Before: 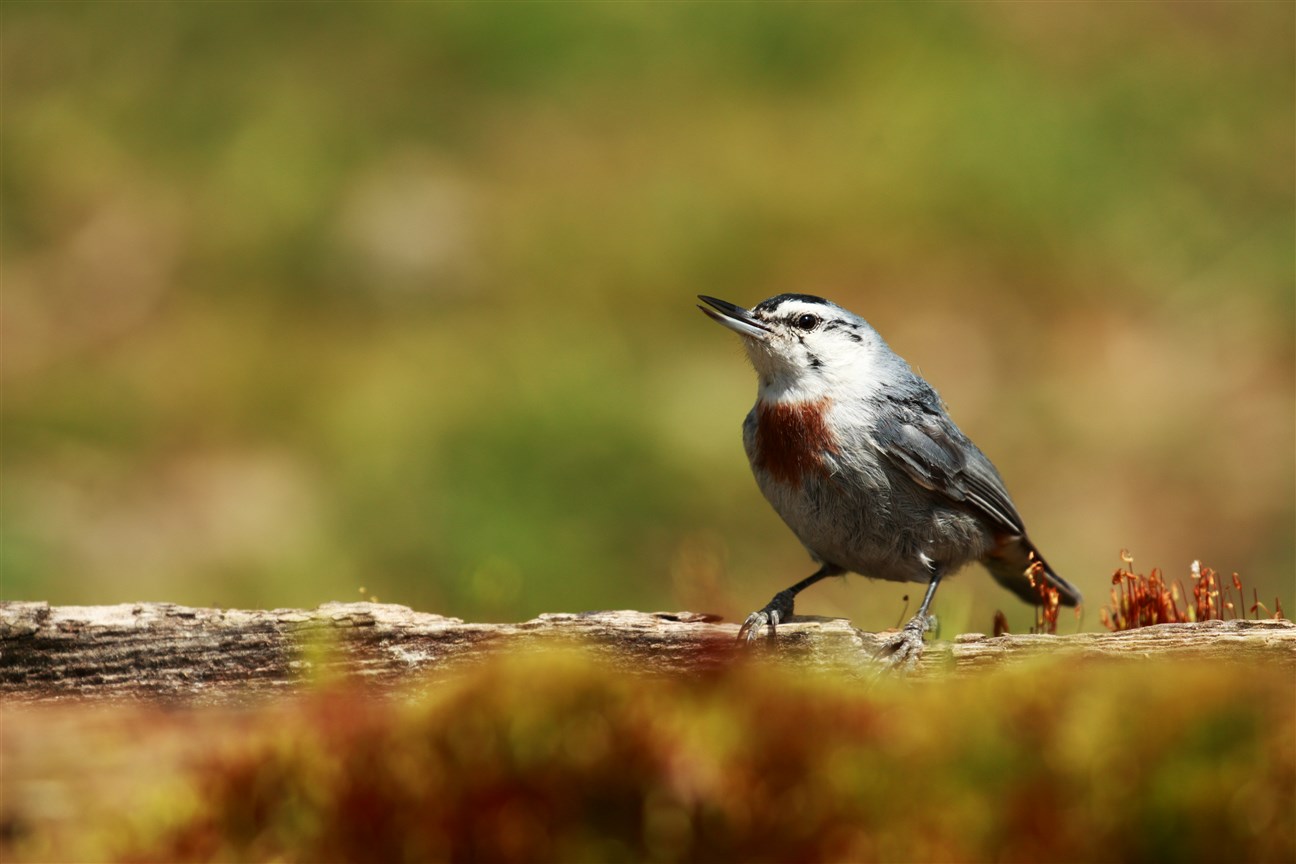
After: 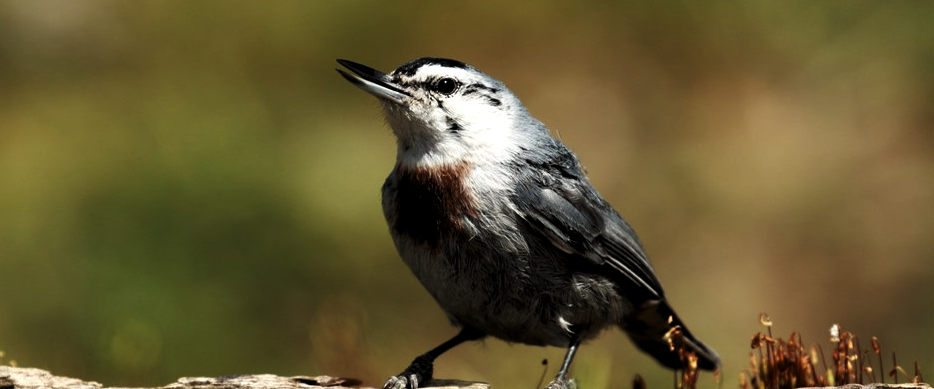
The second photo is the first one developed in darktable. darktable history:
crop and rotate: left 27.861%, top 27.326%, bottom 27.59%
levels: levels [0.101, 0.578, 0.953]
